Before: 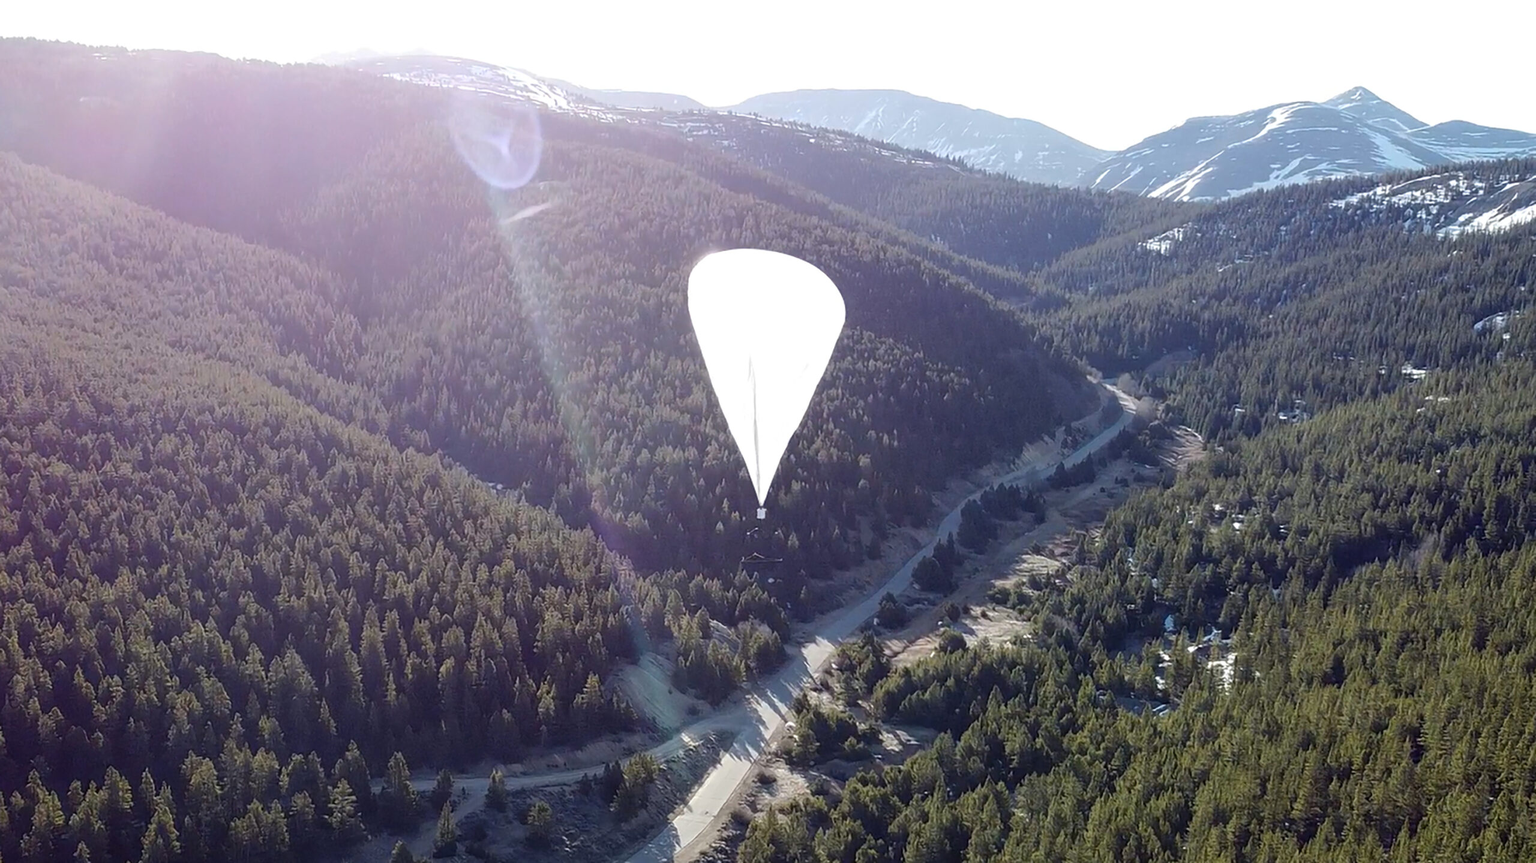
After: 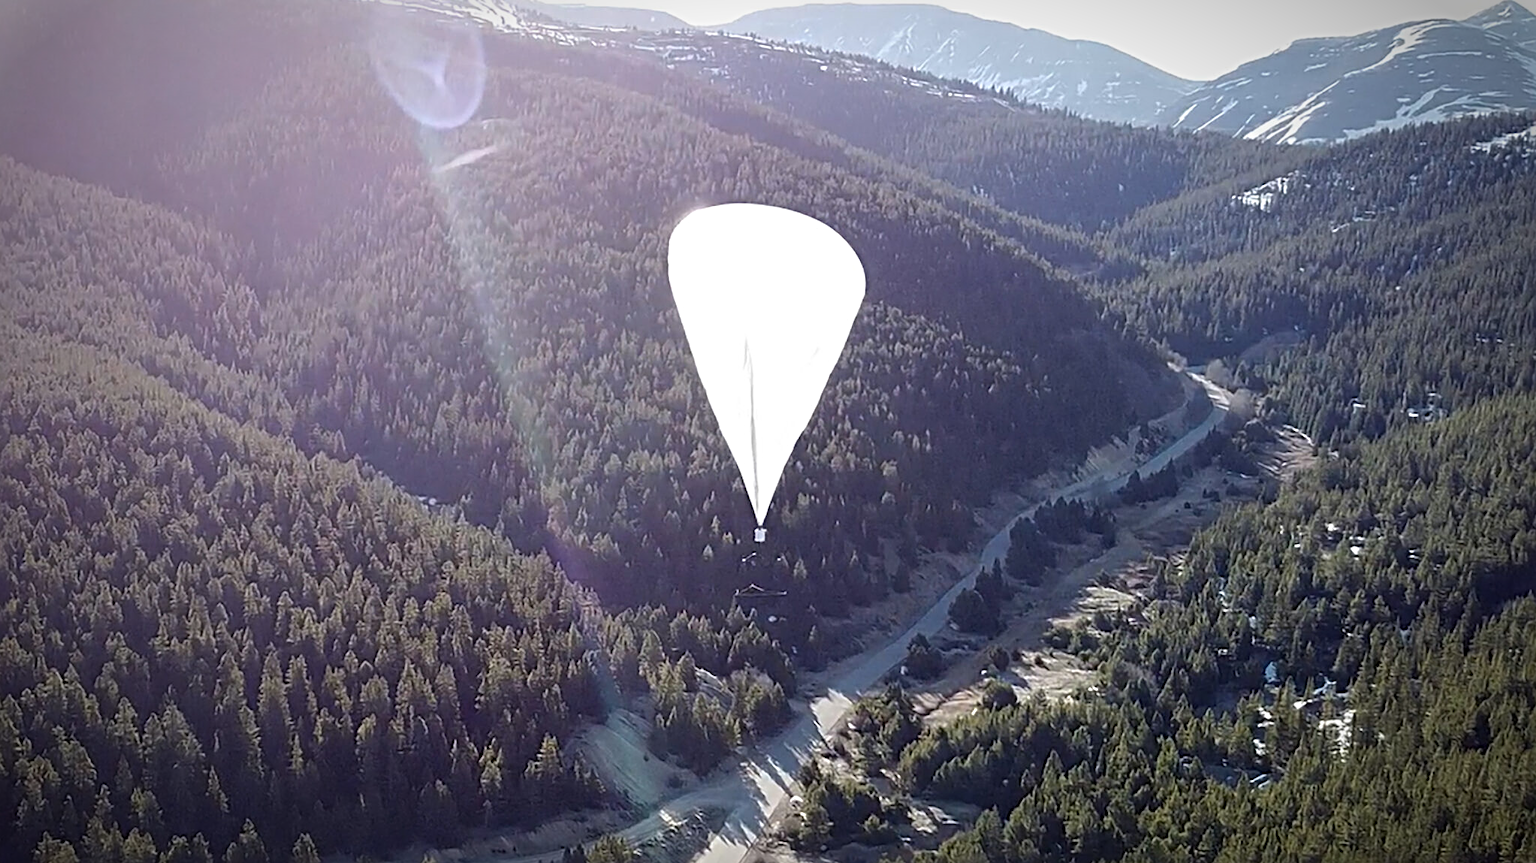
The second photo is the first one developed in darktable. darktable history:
sharpen: radius 4.883
vignetting: fall-off start 70.97%, brightness -0.584, saturation -0.118, width/height ratio 1.333
crop and rotate: left 10.071%, top 10.071%, right 10.02%, bottom 10.02%
